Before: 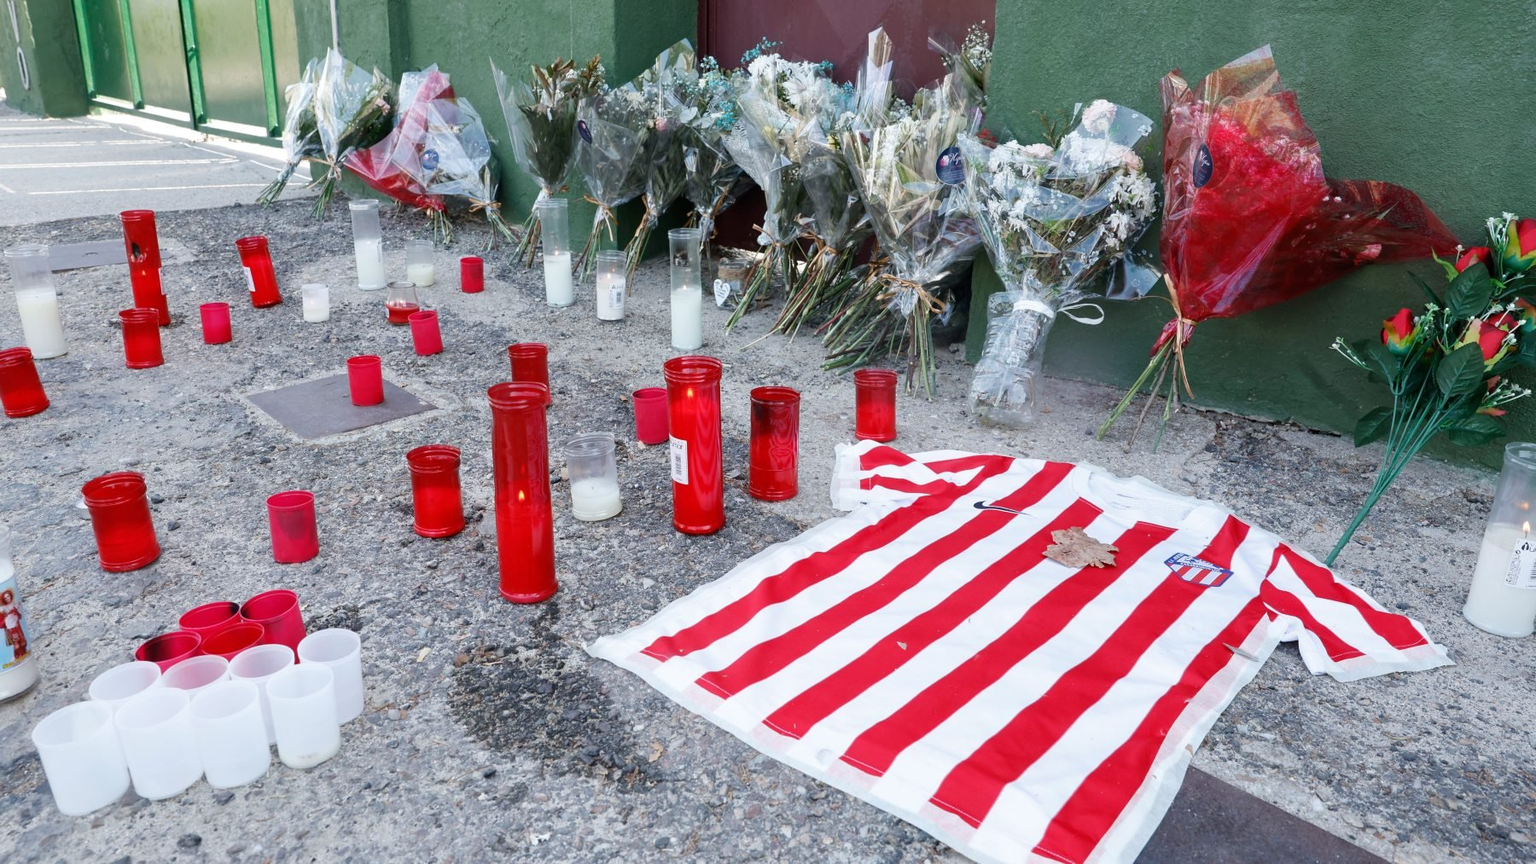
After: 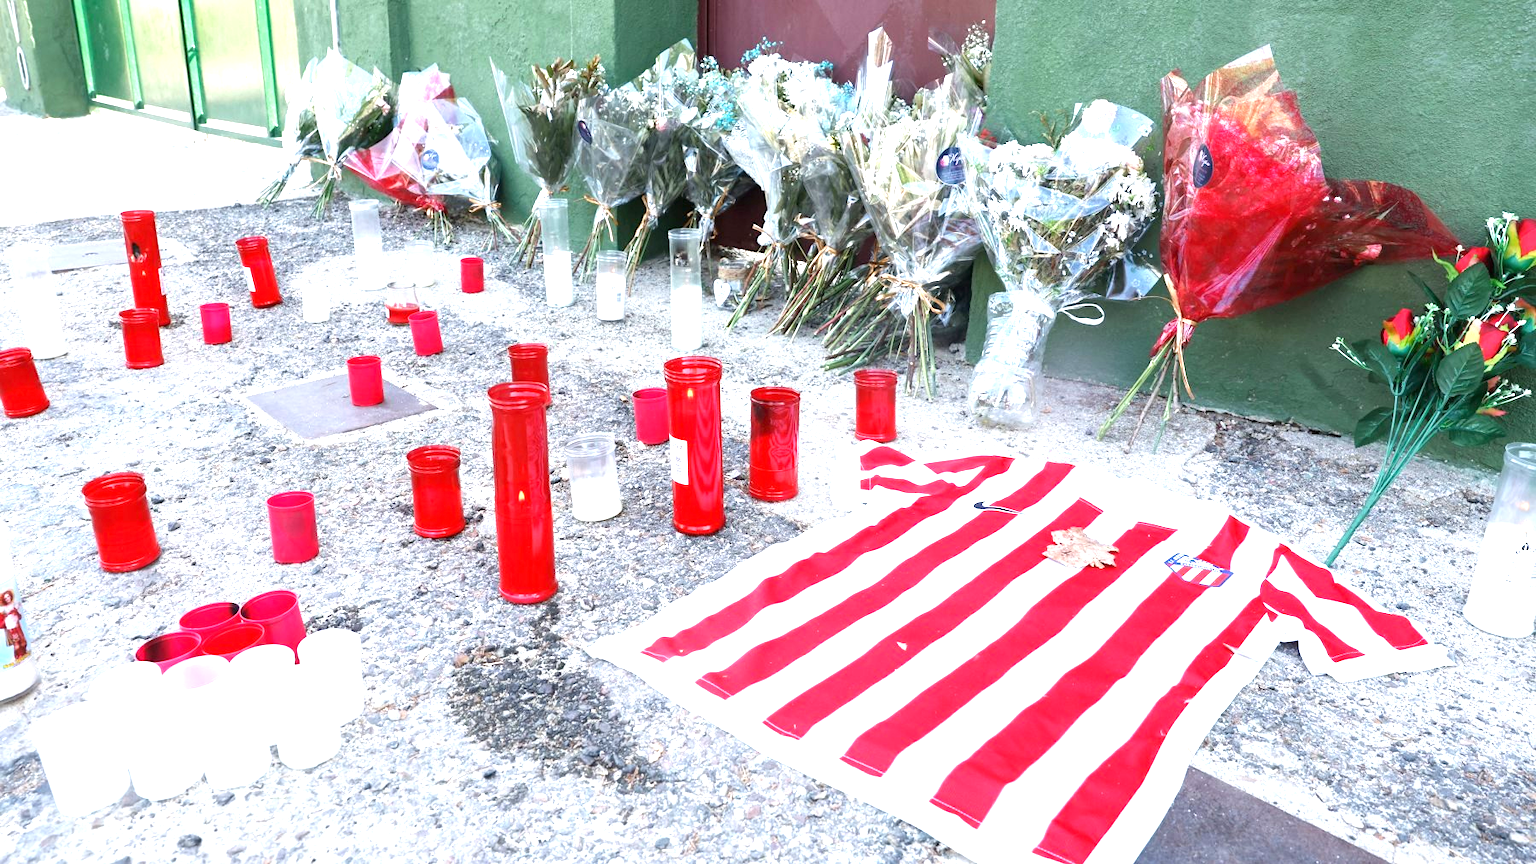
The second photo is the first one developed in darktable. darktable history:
exposure: black level correction 0, exposure 1.372 EV, compensate highlight preservation false
